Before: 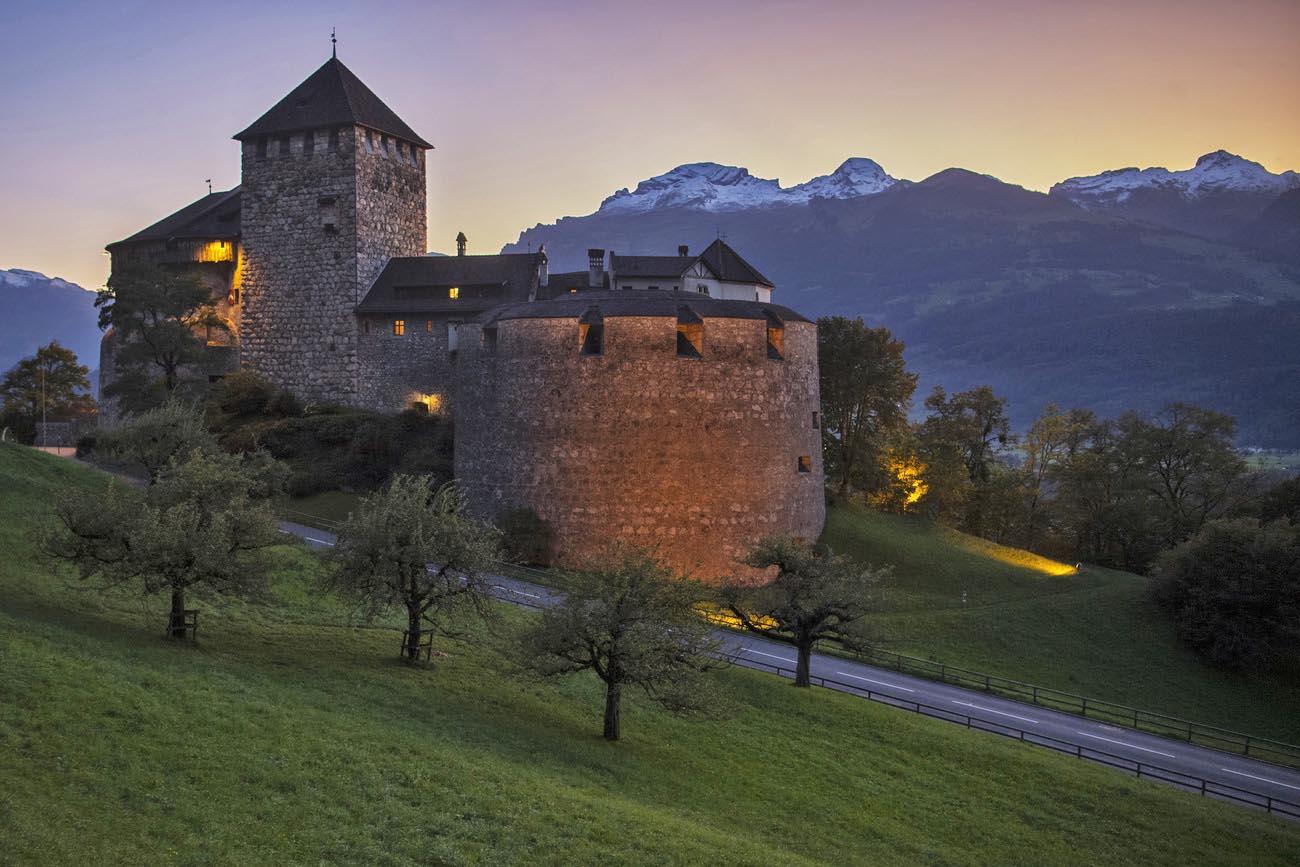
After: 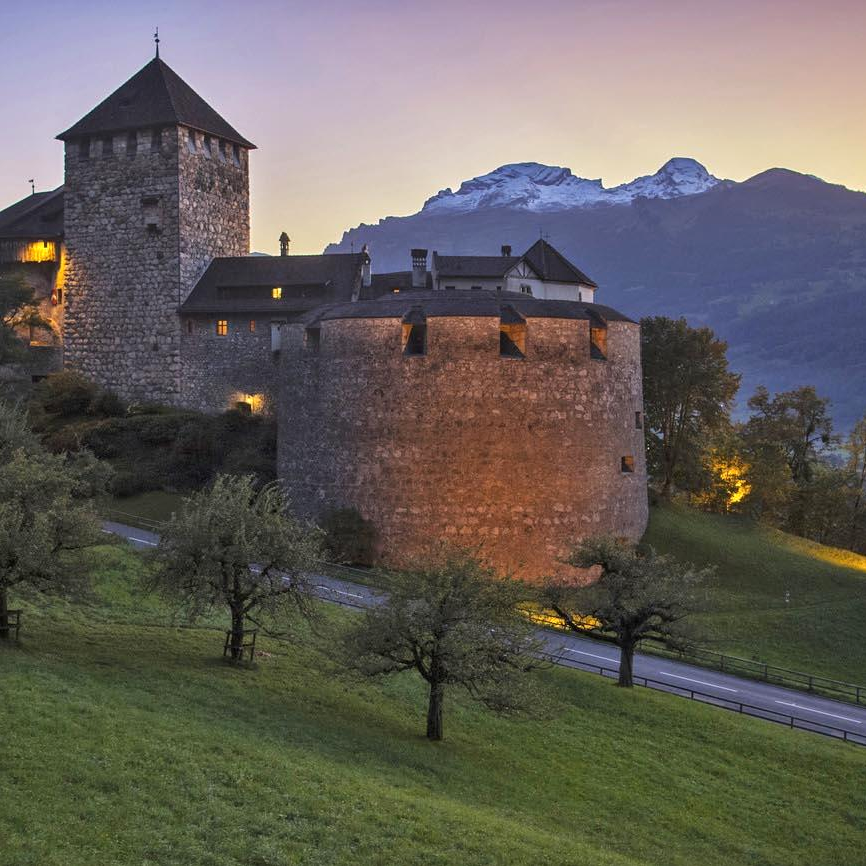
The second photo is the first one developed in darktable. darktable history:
exposure: exposure 0.202 EV, compensate highlight preservation false
crop and rotate: left 13.691%, right 19.631%
